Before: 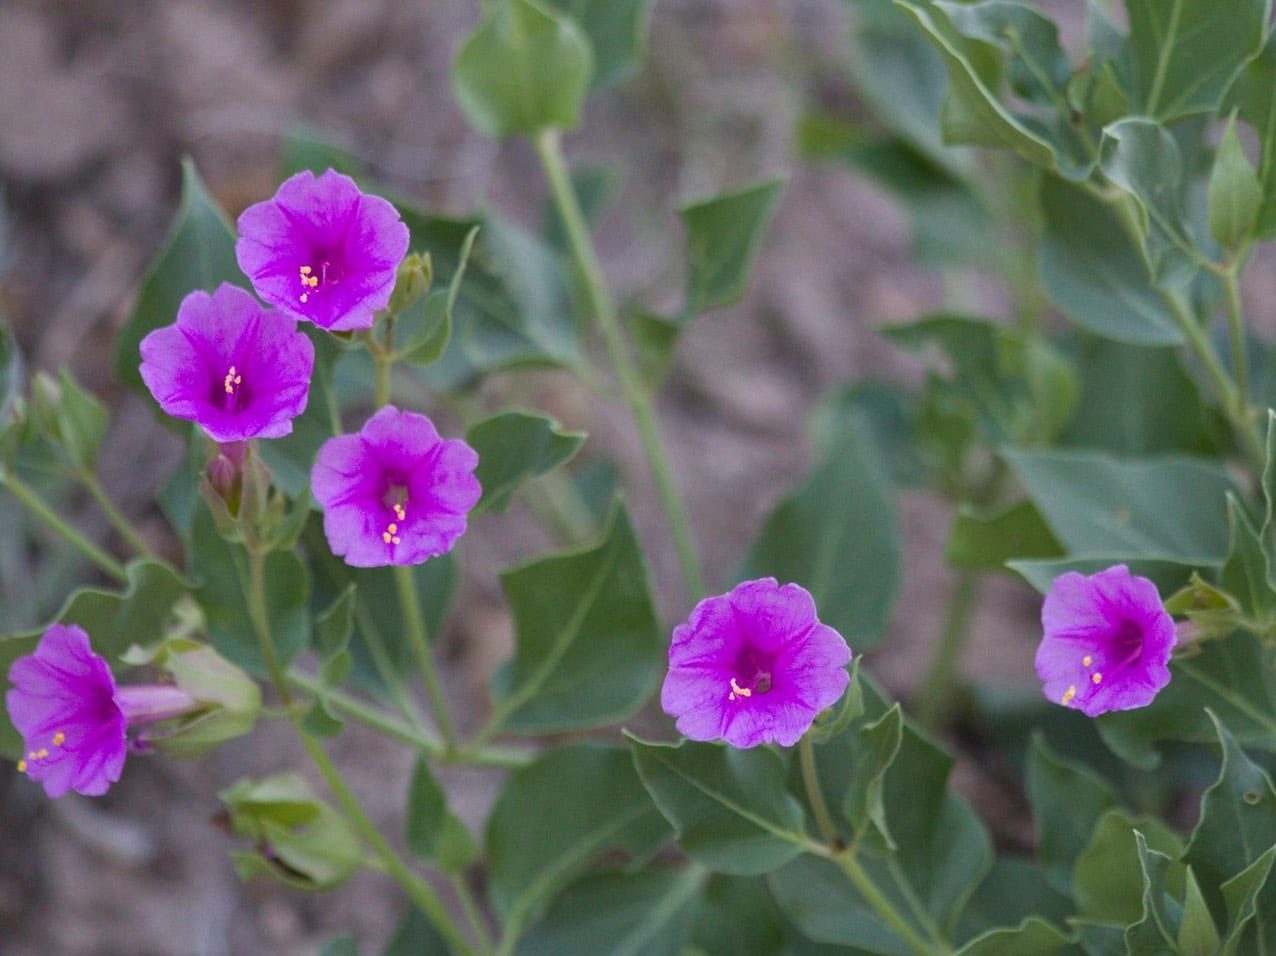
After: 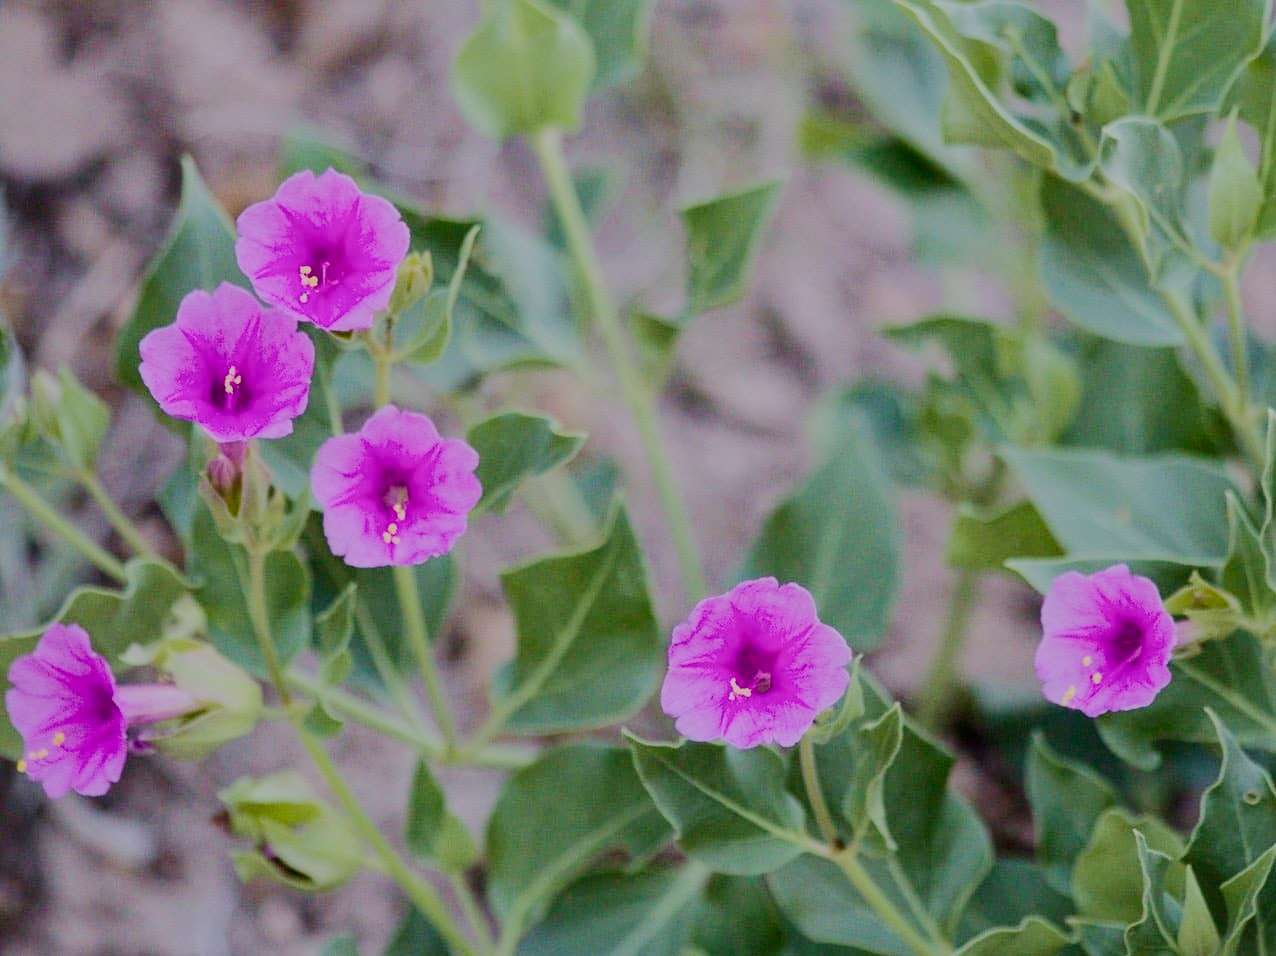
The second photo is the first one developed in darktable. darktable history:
filmic rgb: middle gray luminance 18%, black relative exposure -7.5 EV, white relative exposure 8.5 EV, threshold 6 EV, target black luminance 0%, hardness 2.23, latitude 18.37%, contrast 0.878, highlights saturation mix 5%, shadows ↔ highlights balance 10.15%, add noise in highlights 0, preserve chrominance no, color science v3 (2019), use custom middle-gray values true, iterations of high-quality reconstruction 0, contrast in highlights soft, enable highlight reconstruction true
rgb curve: curves: ch0 [(0, 0) (0.284, 0.292) (0.505, 0.644) (1, 1)], compensate middle gray true
velvia: on, module defaults
